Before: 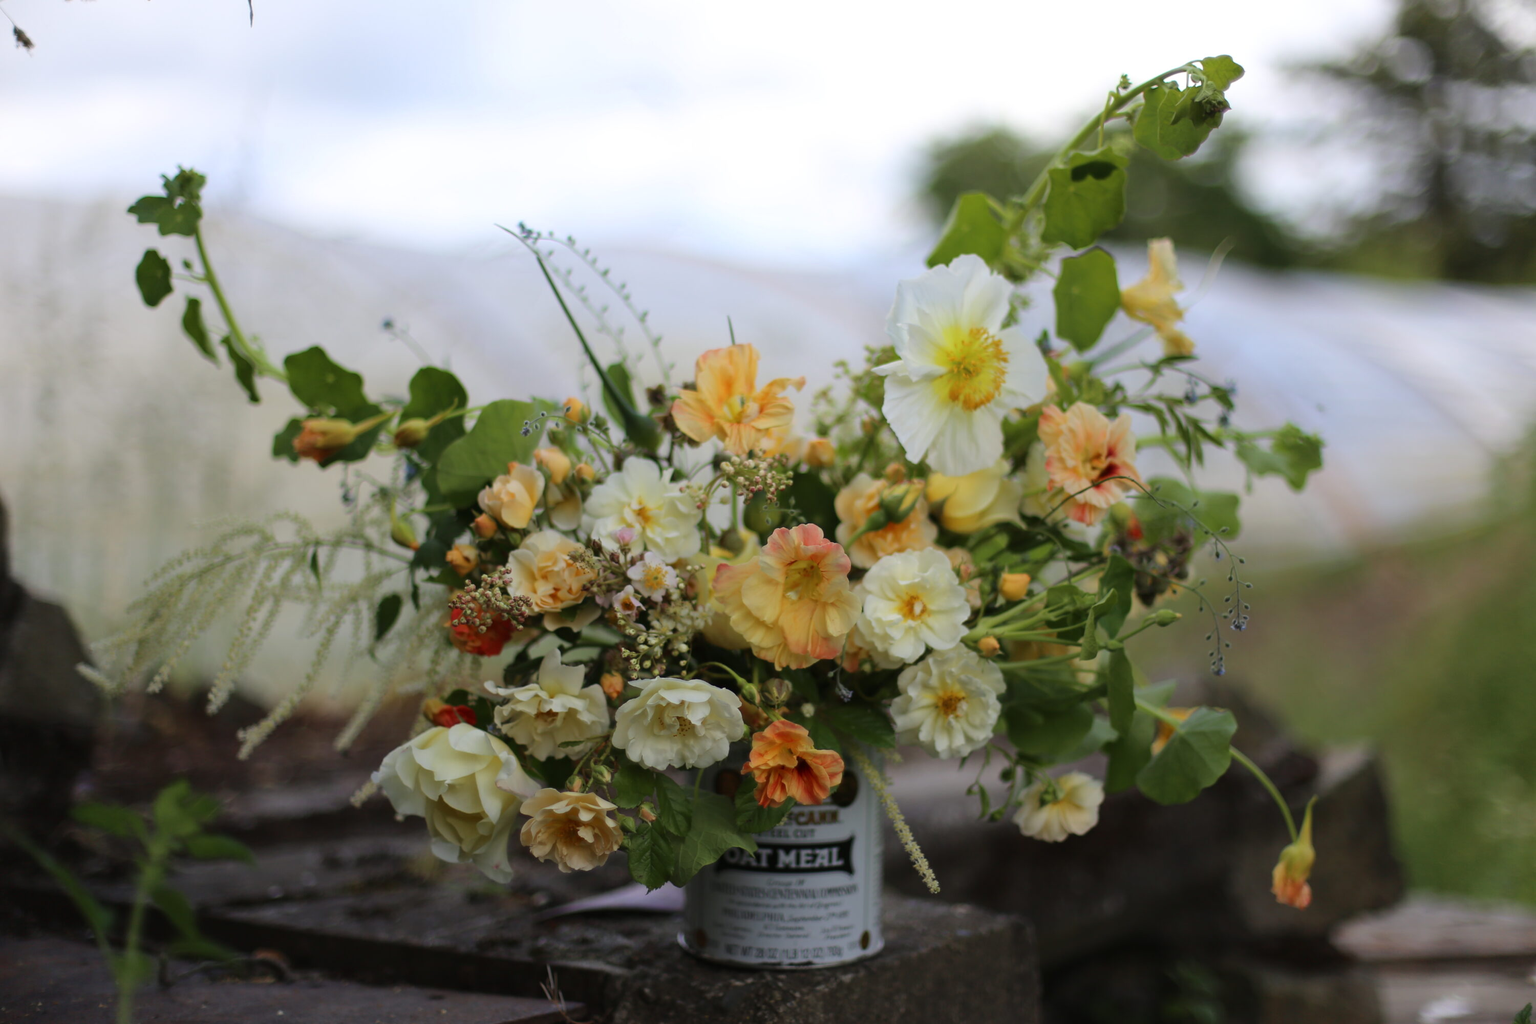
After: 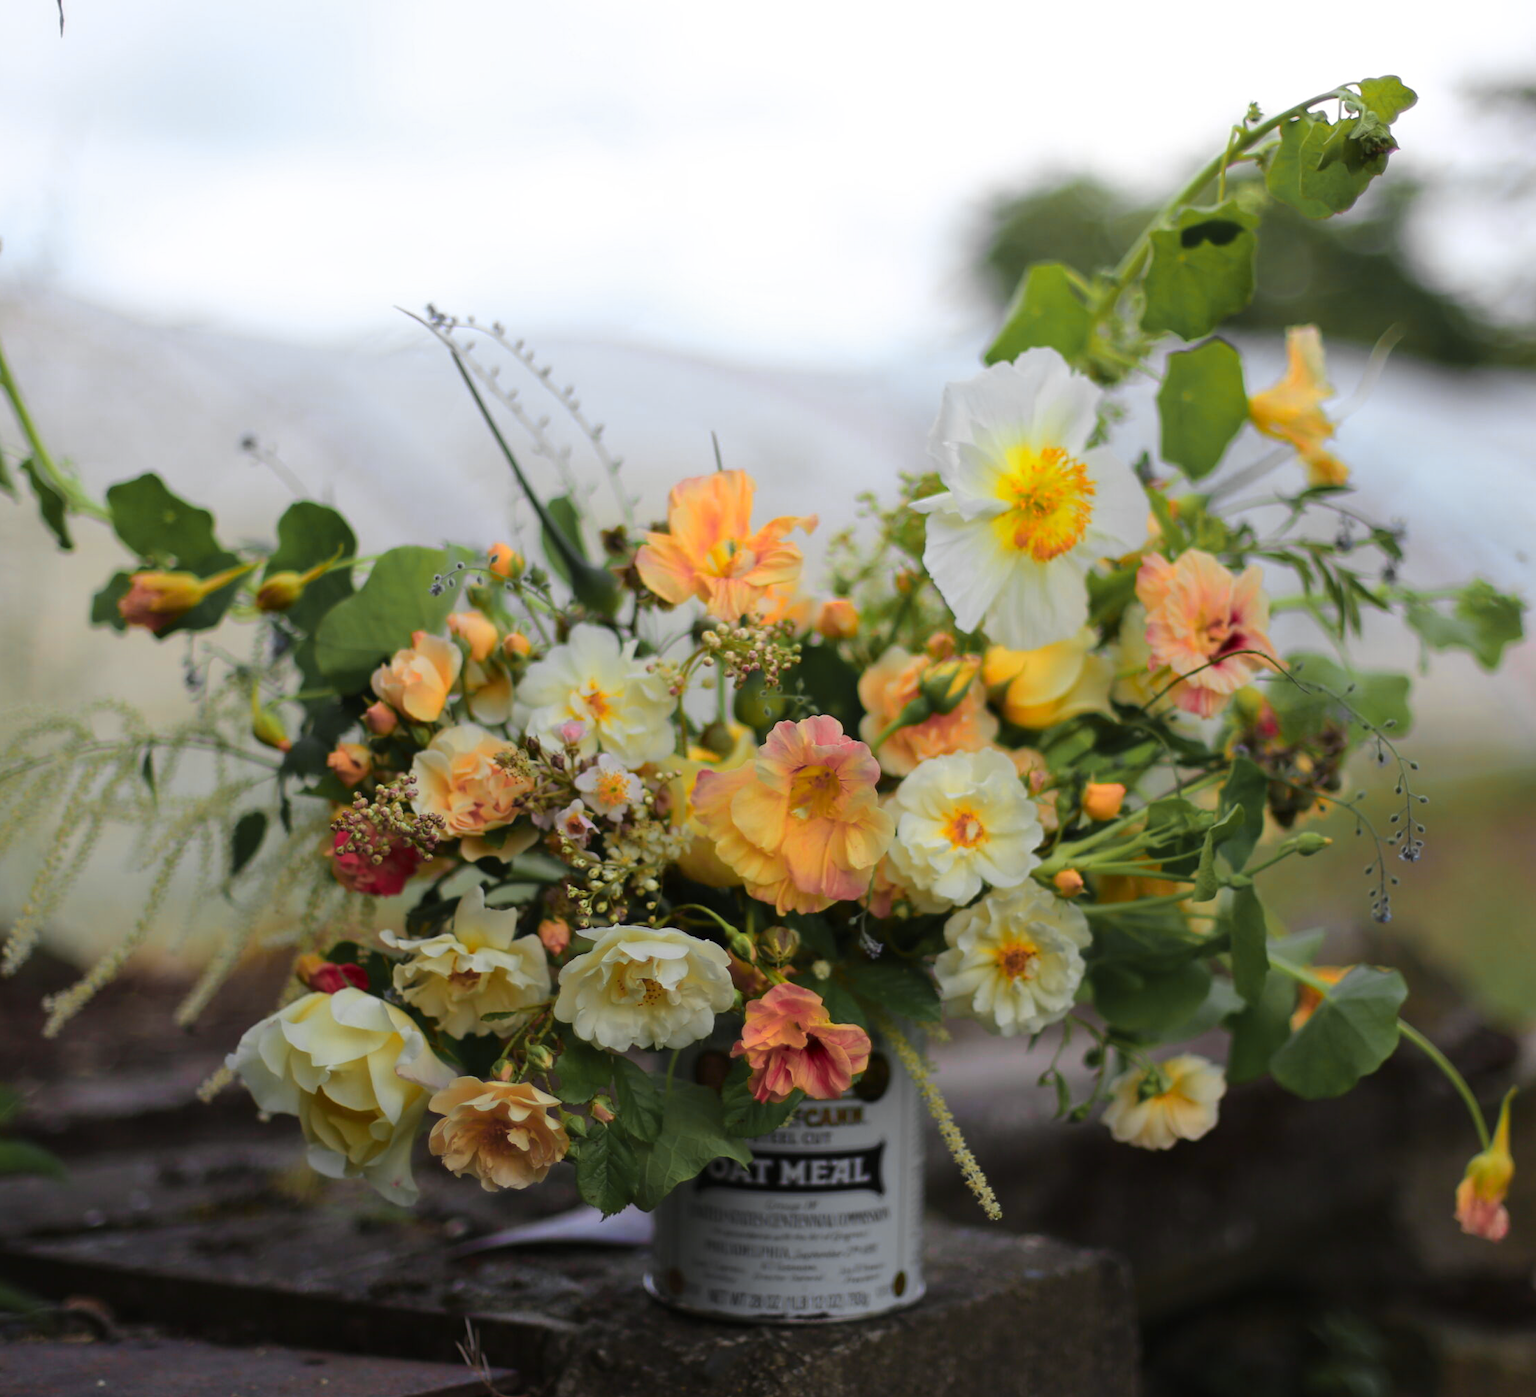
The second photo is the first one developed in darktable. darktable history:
crop: left 13.443%, right 13.31%
color zones: curves: ch0 [(0.257, 0.558) (0.75, 0.565)]; ch1 [(0.004, 0.857) (0.14, 0.416) (0.257, 0.695) (0.442, 0.032) (0.736, 0.266) (0.891, 0.741)]; ch2 [(0, 0.623) (0.112, 0.436) (0.271, 0.474) (0.516, 0.64) (0.743, 0.286)]
